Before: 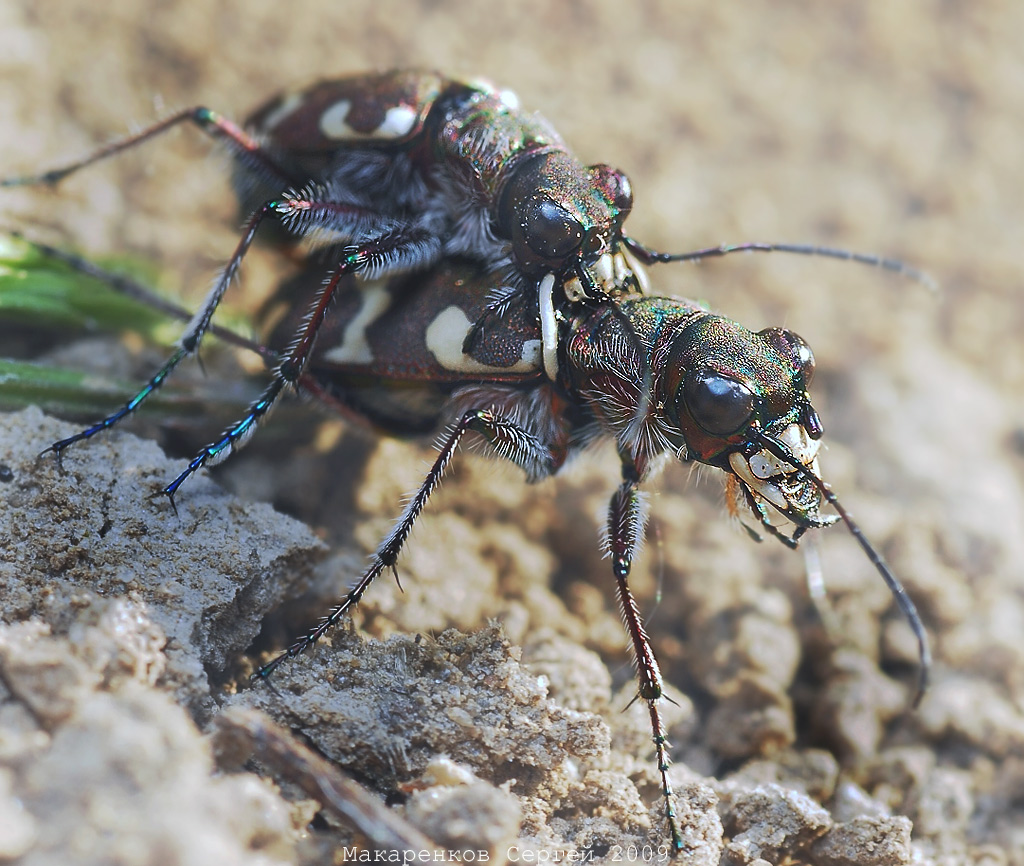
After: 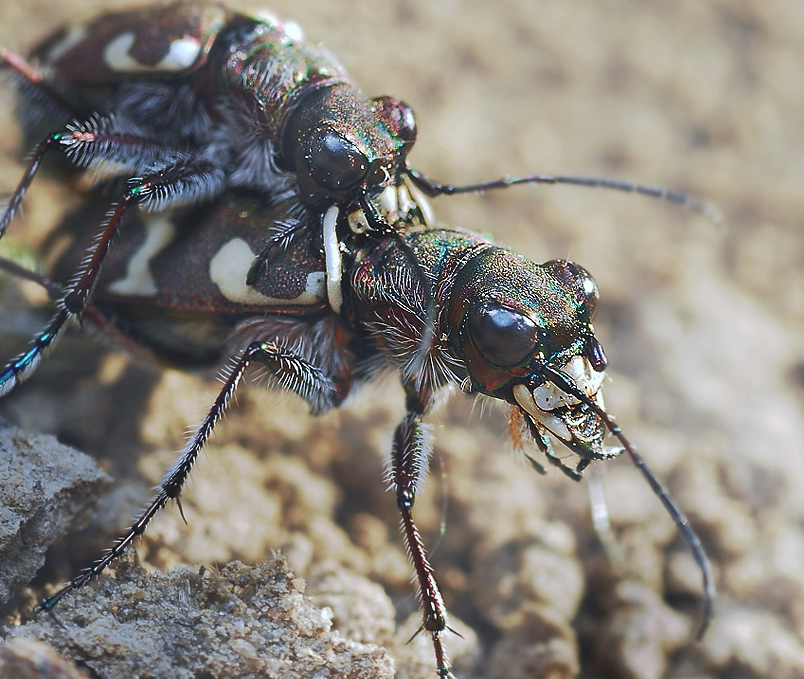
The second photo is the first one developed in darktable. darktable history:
contrast brightness saturation: saturation -0.061
crop and rotate: left 21.099%, top 7.923%, right 0.347%, bottom 13.569%
shadows and highlights: shadows 32.92, highlights -46.13, compress 49.71%, soften with gaussian
